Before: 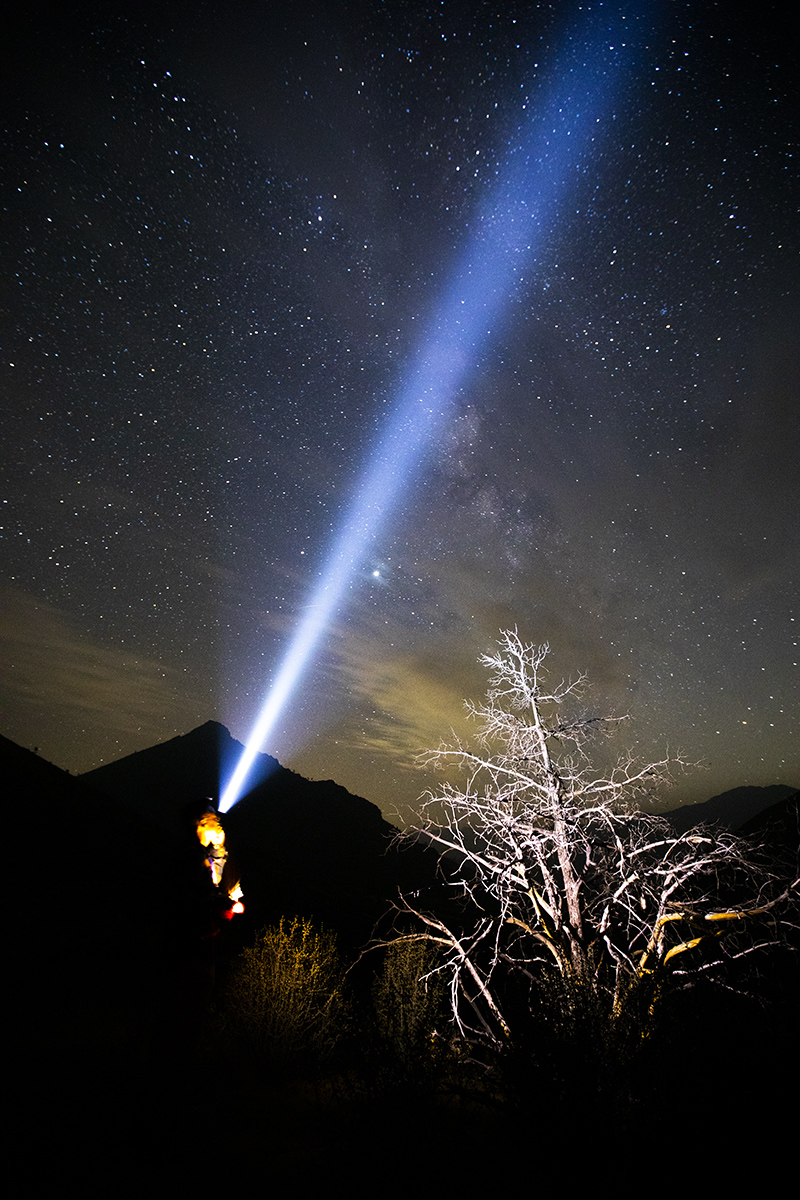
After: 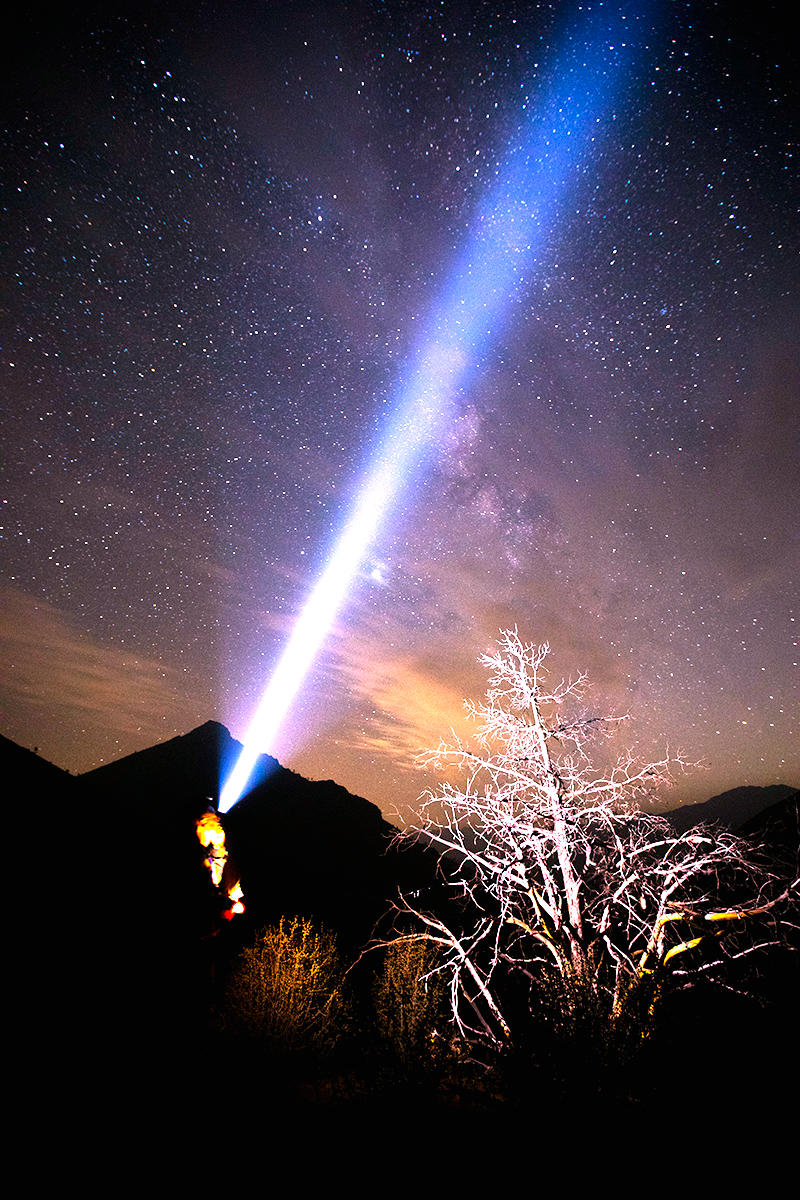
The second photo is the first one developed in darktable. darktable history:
exposure: black level correction 0, exposure 1.2 EV, compensate highlight preservation false
white balance: red 1.188, blue 1.11
